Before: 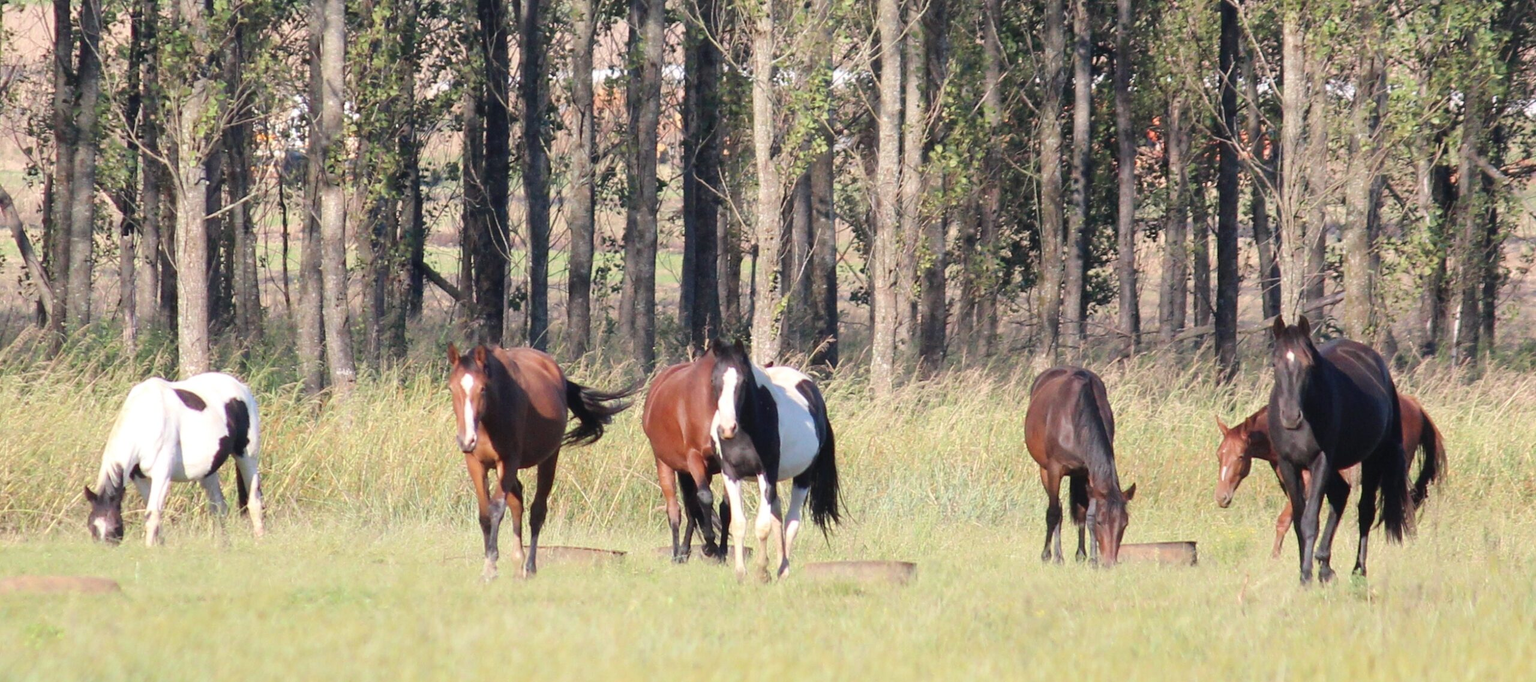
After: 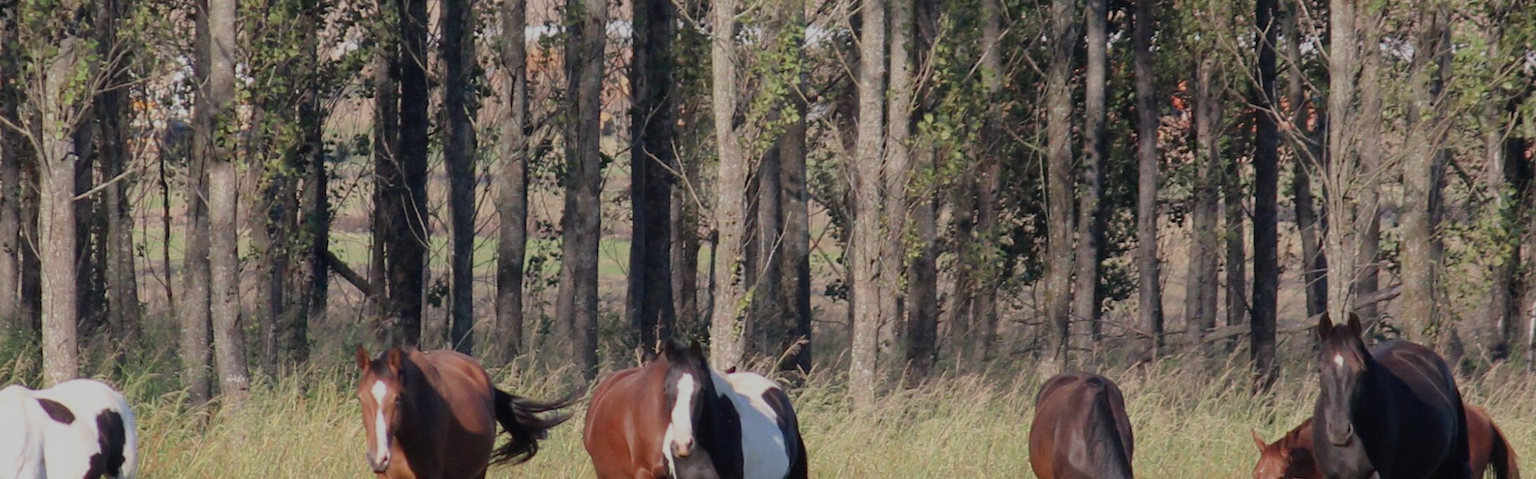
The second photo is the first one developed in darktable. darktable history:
tone equalizer: on, module defaults
crop and rotate: left 9.279%, top 7.095%, right 4.927%, bottom 32.503%
exposure: black level correction 0, exposure -0.841 EV, compensate exposure bias true, compensate highlight preservation false
